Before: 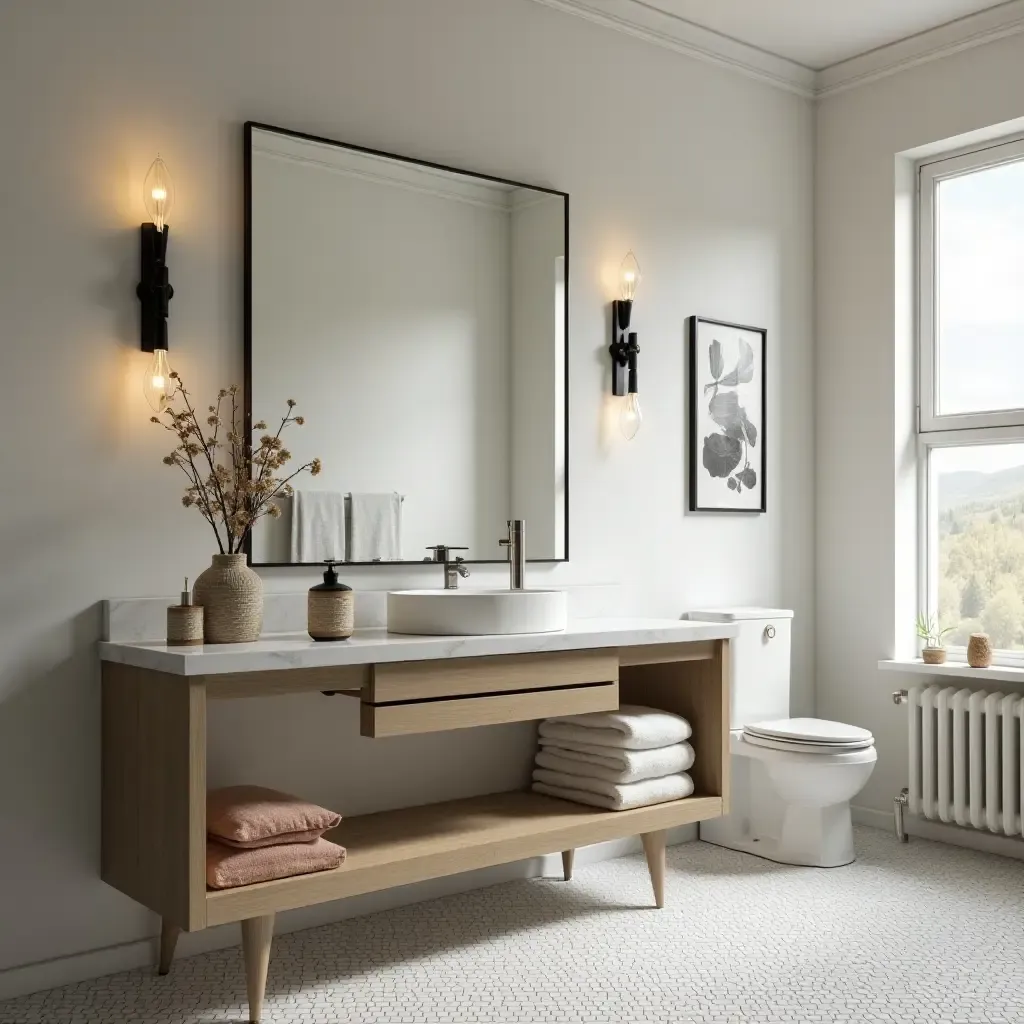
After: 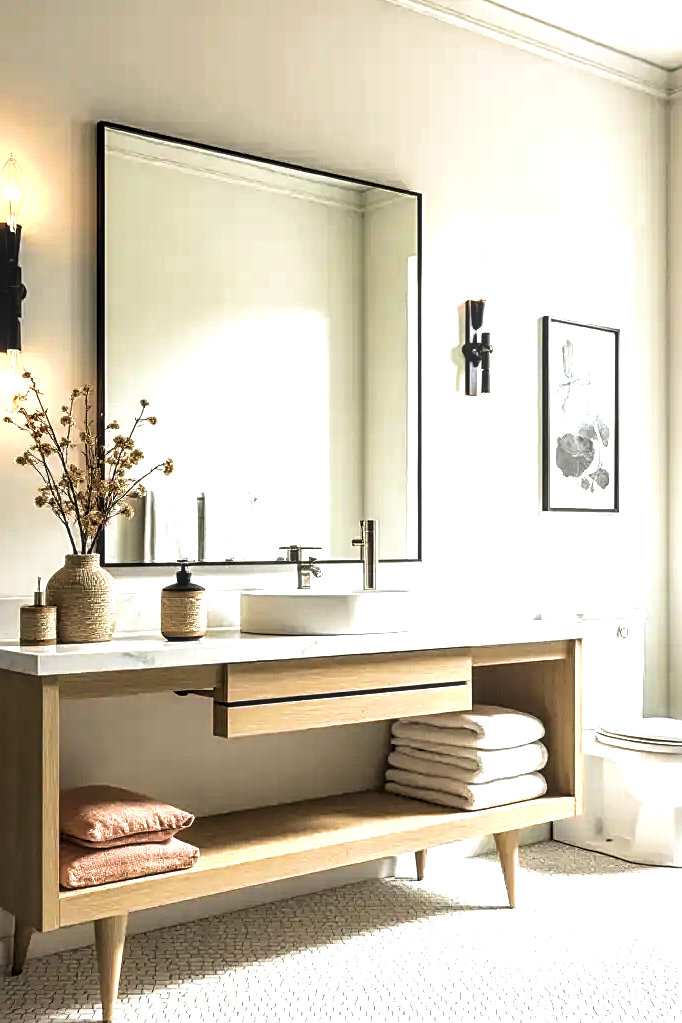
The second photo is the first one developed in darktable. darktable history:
local contrast: highlights 63%, detail 143%, midtone range 0.434
crop and rotate: left 14.388%, right 18.955%
exposure: black level correction 0, exposure 1.199 EV, compensate exposure bias true, compensate highlight preservation false
sharpen: on, module defaults
velvia: strength 55.88%
levels: levels [0.029, 0.545, 0.971]
